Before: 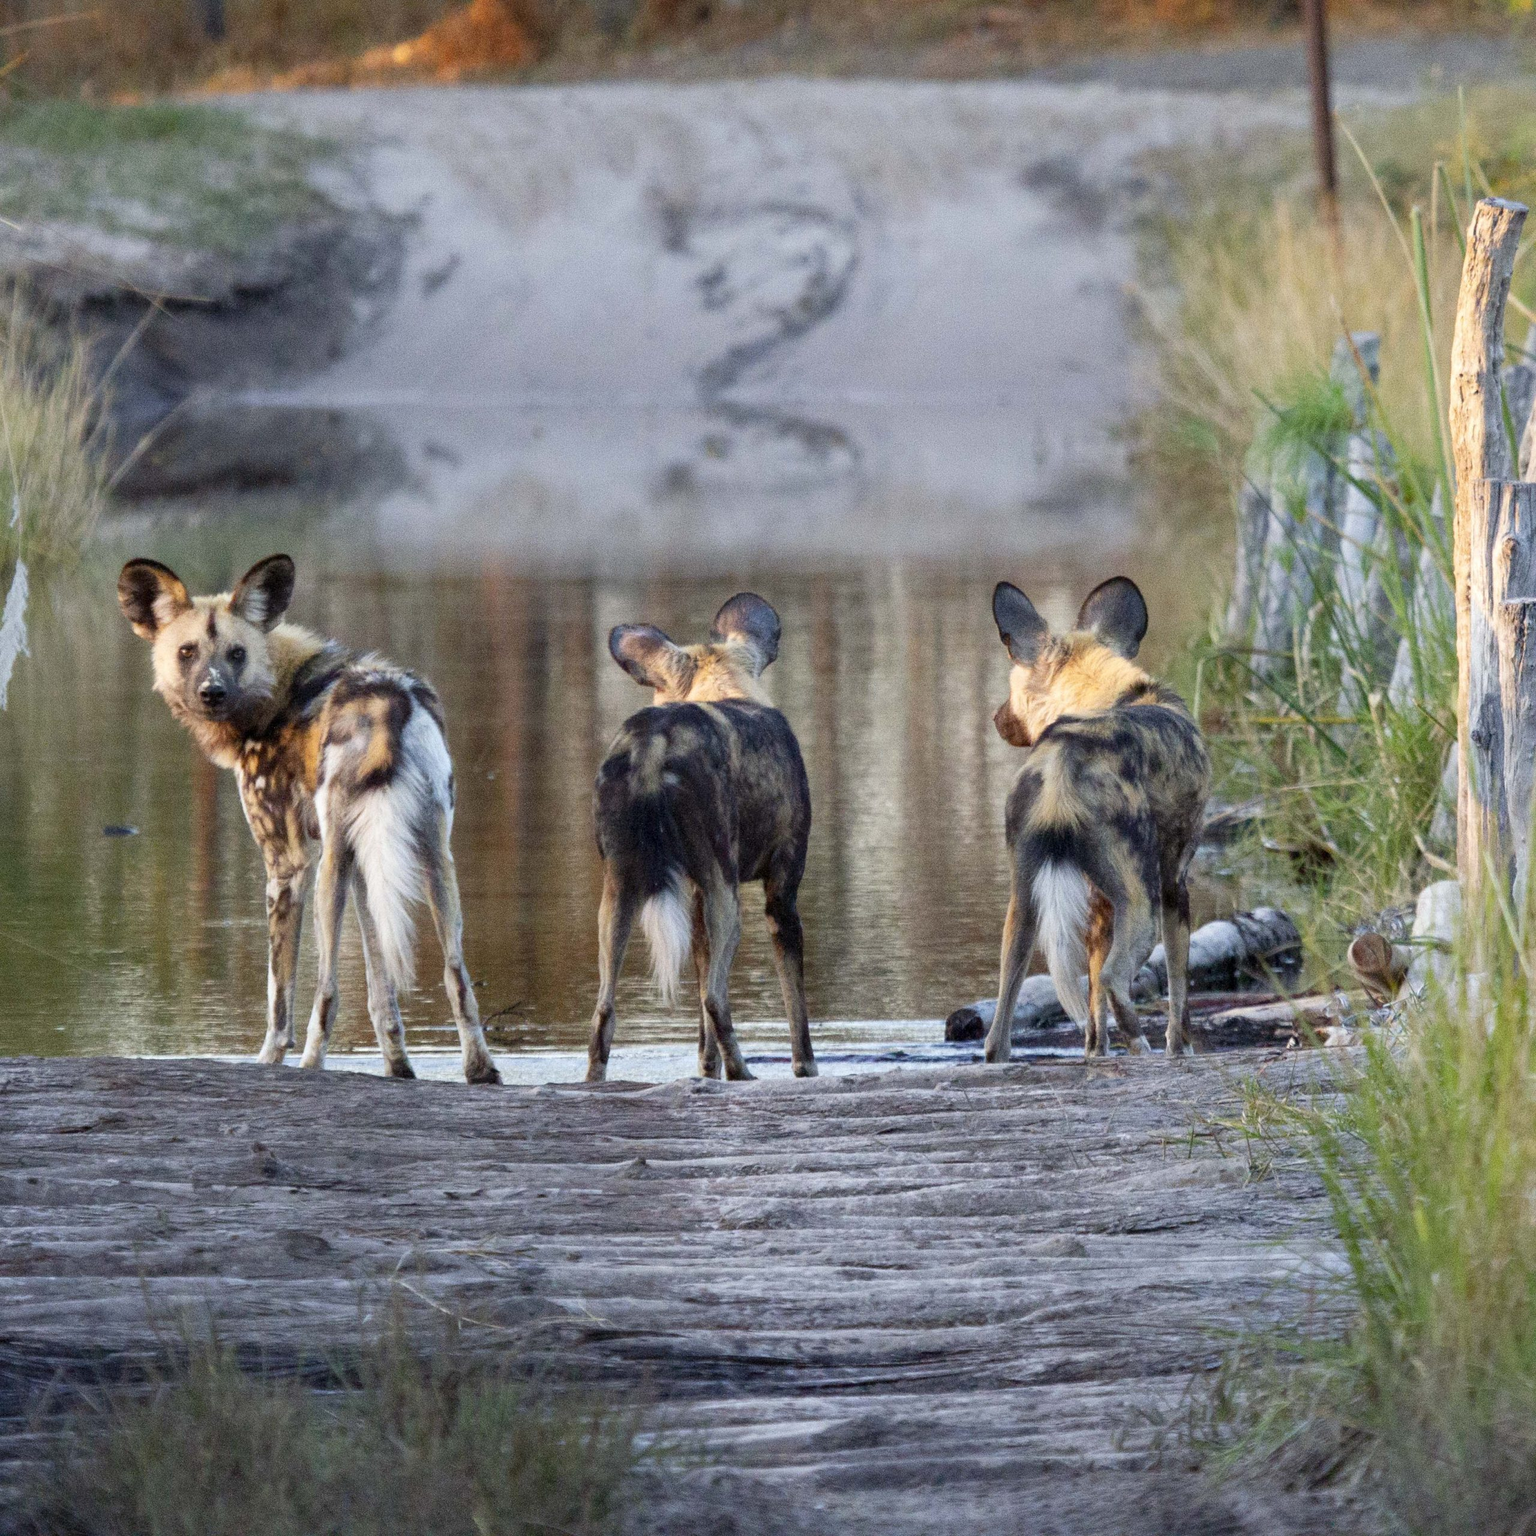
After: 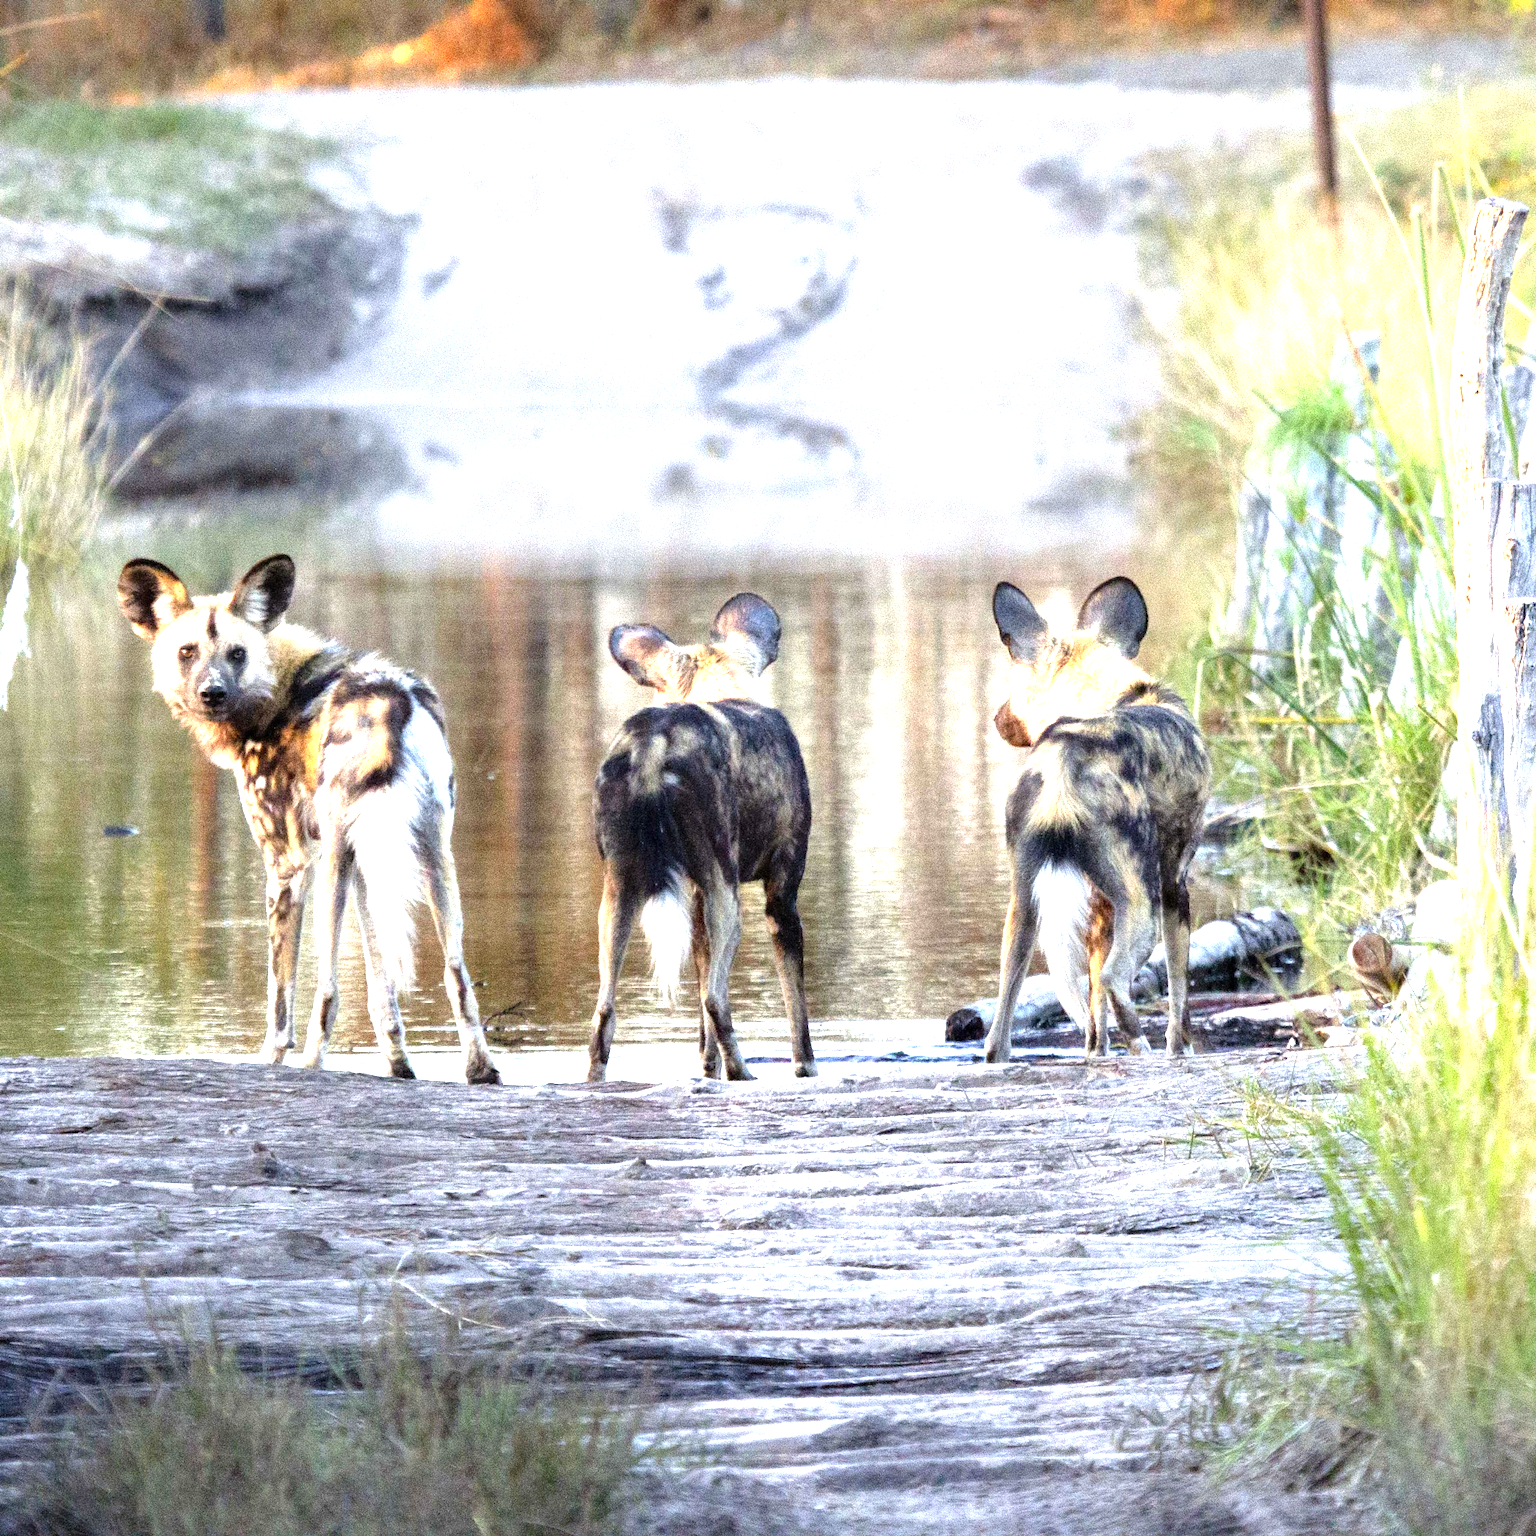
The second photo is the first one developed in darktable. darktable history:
levels: levels [0, 0.352, 0.703]
tone equalizer: -8 EV -0.439 EV, -7 EV -0.41 EV, -6 EV -0.356 EV, -5 EV -0.241 EV, -3 EV 0.192 EV, -2 EV 0.336 EV, -1 EV 0.374 EV, +0 EV 0.434 EV
